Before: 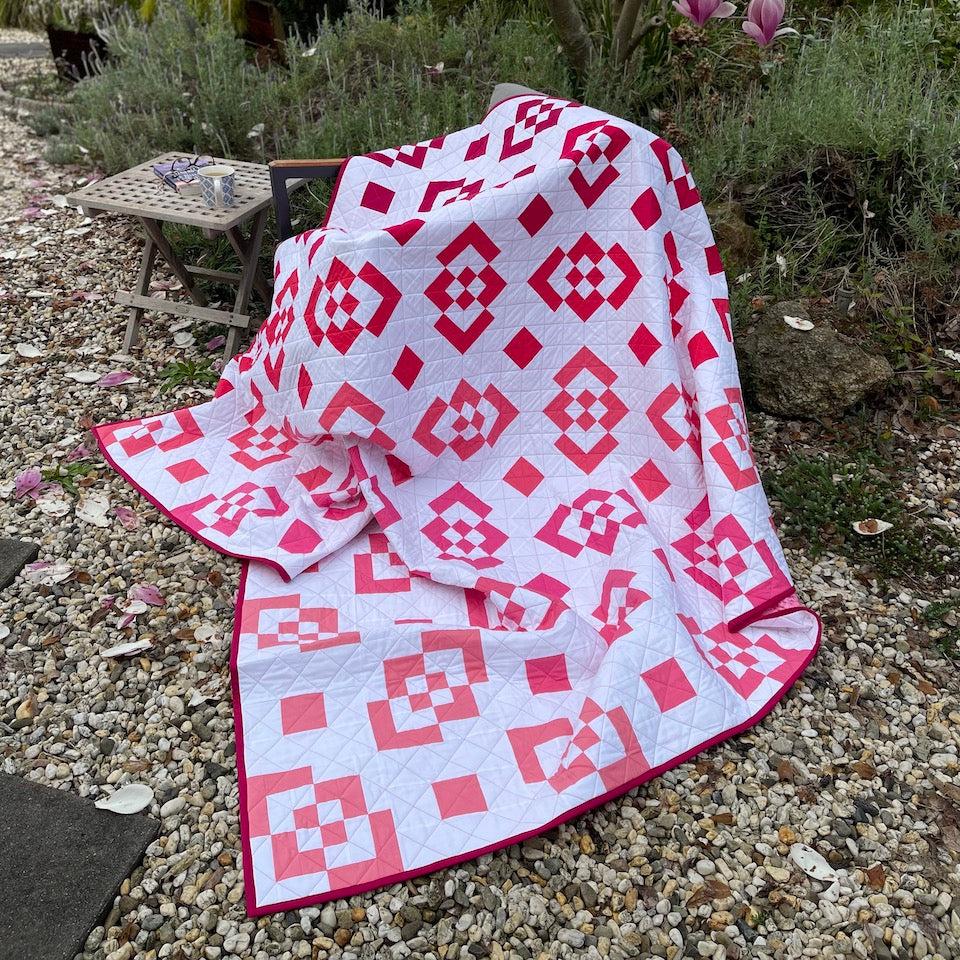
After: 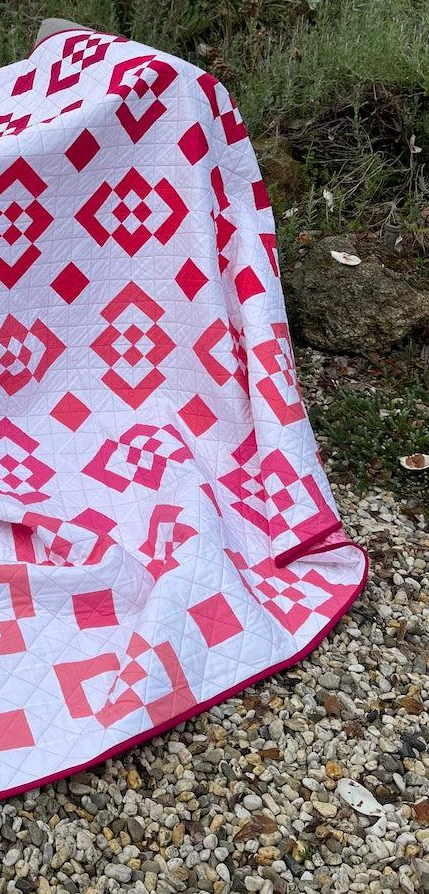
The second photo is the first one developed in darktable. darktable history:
crop: left 47.285%, top 6.806%, right 7.989%
